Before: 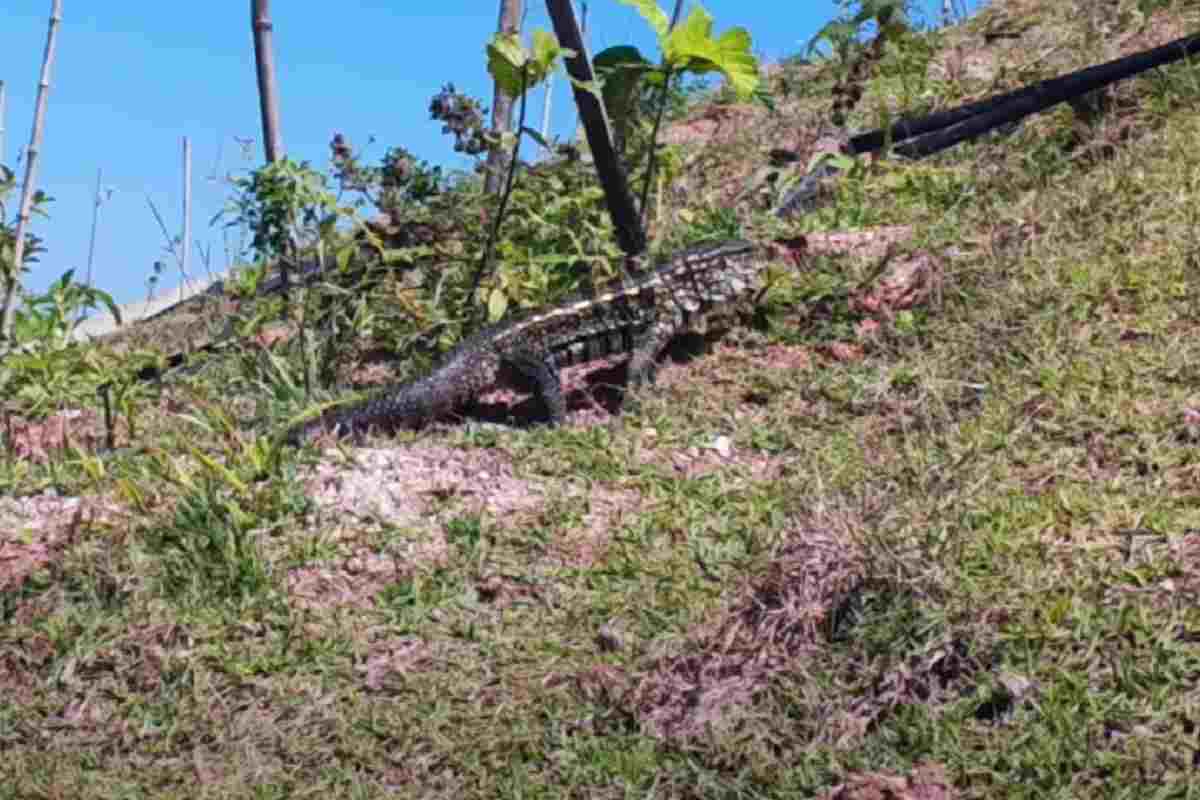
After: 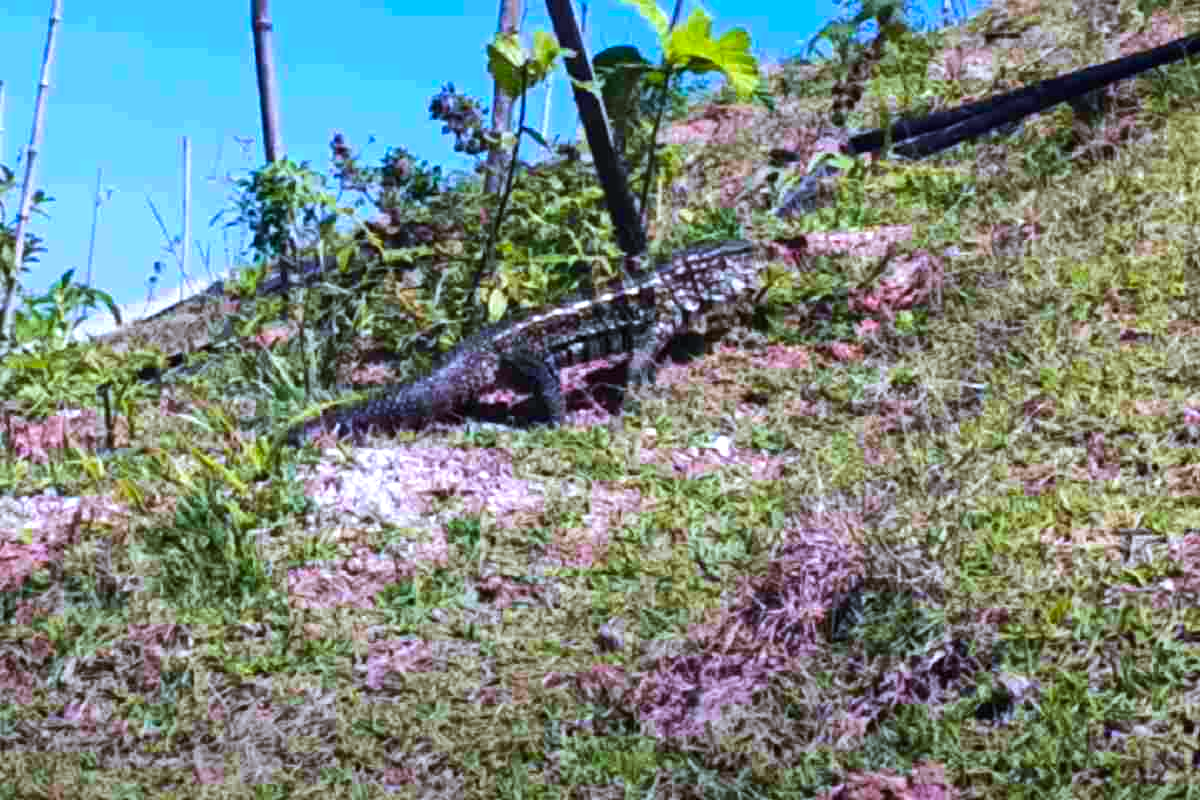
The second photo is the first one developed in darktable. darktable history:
white balance: red 0.926, green 1.003, blue 1.133
tone equalizer: -8 EV -0.417 EV, -7 EV -0.389 EV, -6 EV -0.333 EV, -5 EV -0.222 EV, -3 EV 0.222 EV, -2 EV 0.333 EV, -1 EV 0.389 EV, +0 EV 0.417 EV, edges refinement/feathering 500, mask exposure compensation -1.57 EV, preserve details no
color balance rgb: linear chroma grading › global chroma 10%, perceptual saturation grading › global saturation 5%, perceptual brilliance grading › global brilliance 4%, global vibrance 7%, saturation formula JzAzBz (2021)
velvia: on, module defaults
